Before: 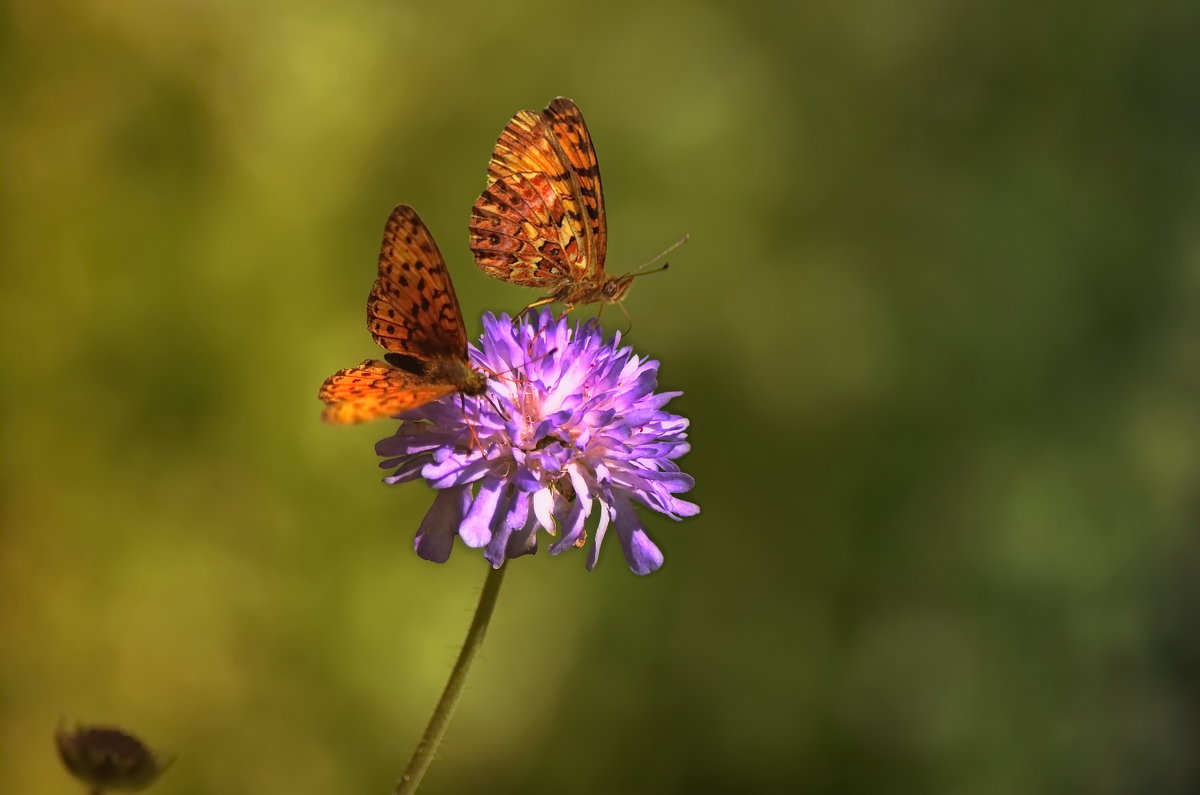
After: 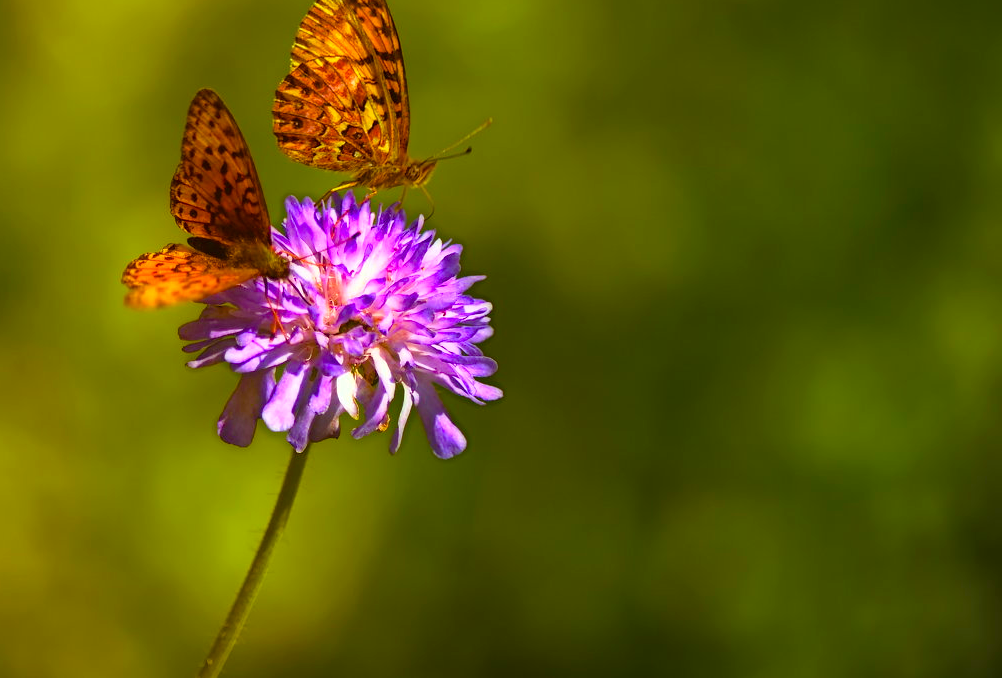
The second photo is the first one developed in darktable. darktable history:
crop: left 16.455%, top 14.647%
color balance rgb: highlights gain › luminance 15.283%, highlights gain › chroma 6.957%, highlights gain › hue 122.57°, perceptual saturation grading › global saturation 20.816%, perceptual saturation grading › highlights -19.916%, perceptual saturation grading › shadows 29.822%, perceptual brilliance grading › global brilliance 2.874%, perceptual brilliance grading › highlights -2.605%, perceptual brilliance grading › shadows 3.835%, global vibrance 50.767%
tone equalizer: on, module defaults
